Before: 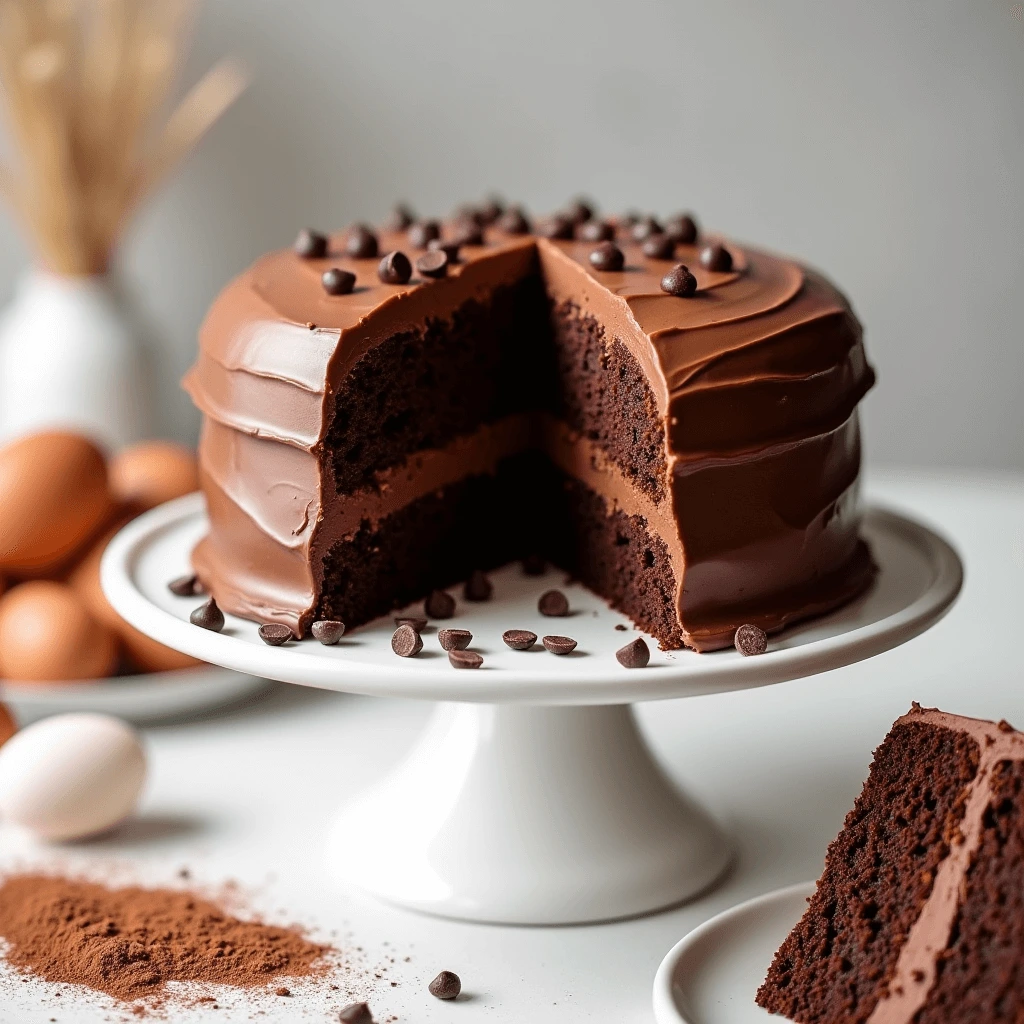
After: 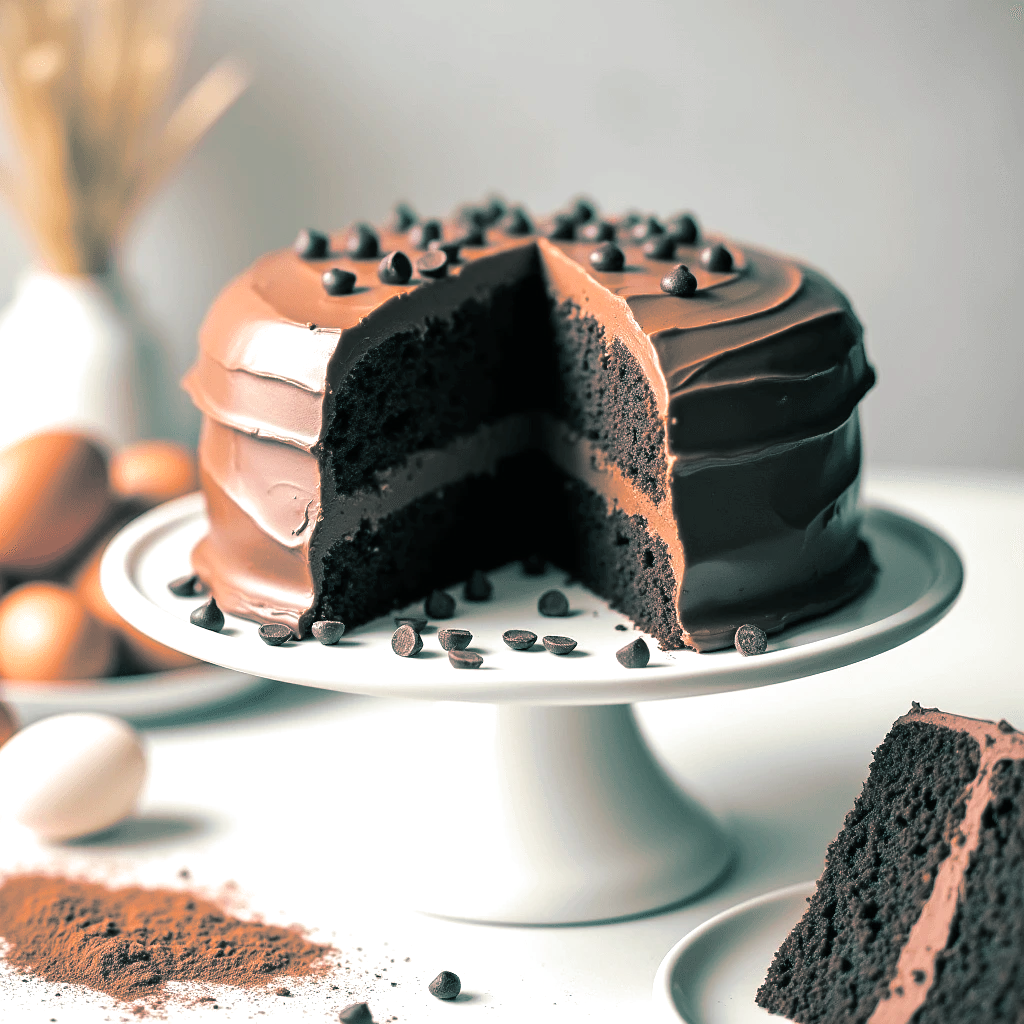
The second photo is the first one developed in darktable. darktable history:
exposure: exposure 0.507 EV, compensate highlight preservation false
split-toning: shadows › hue 186.43°, highlights › hue 49.29°, compress 30.29%
